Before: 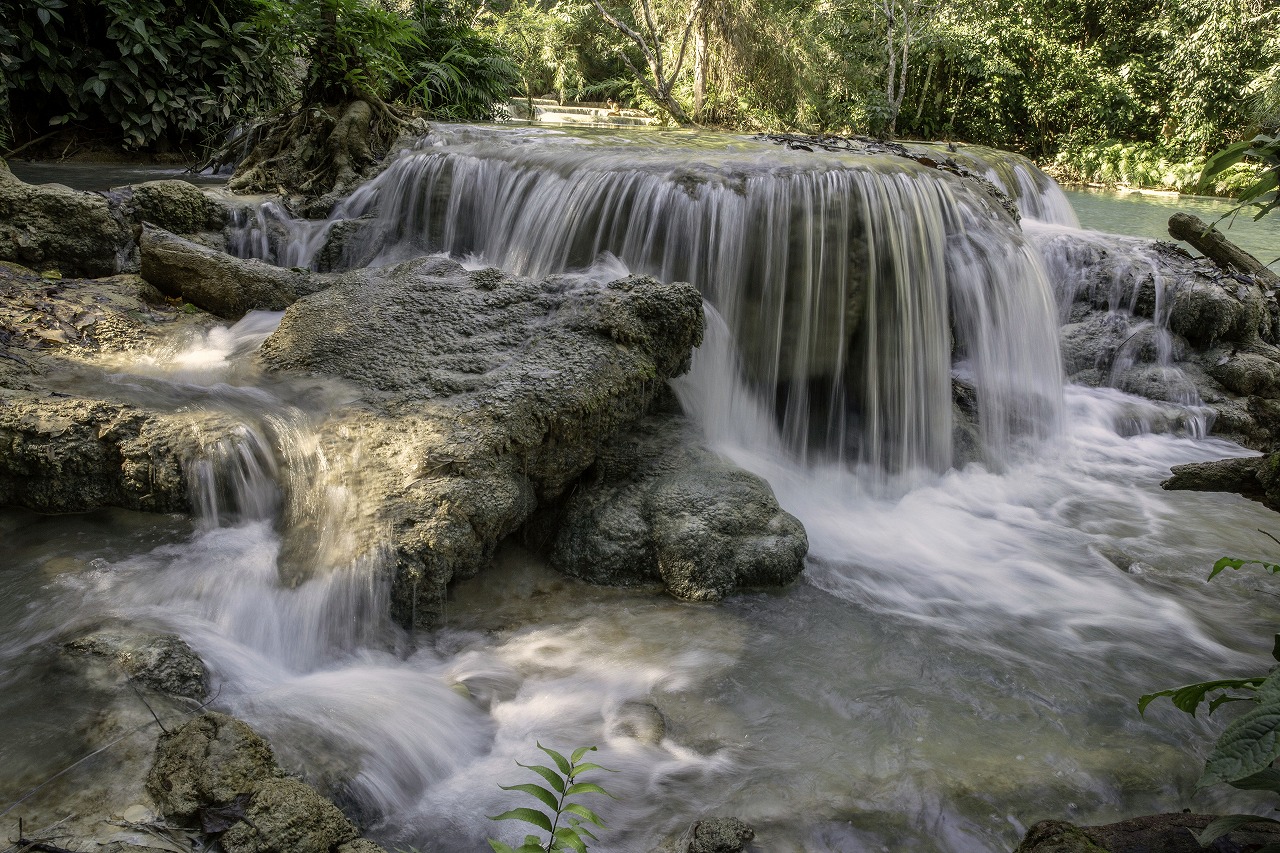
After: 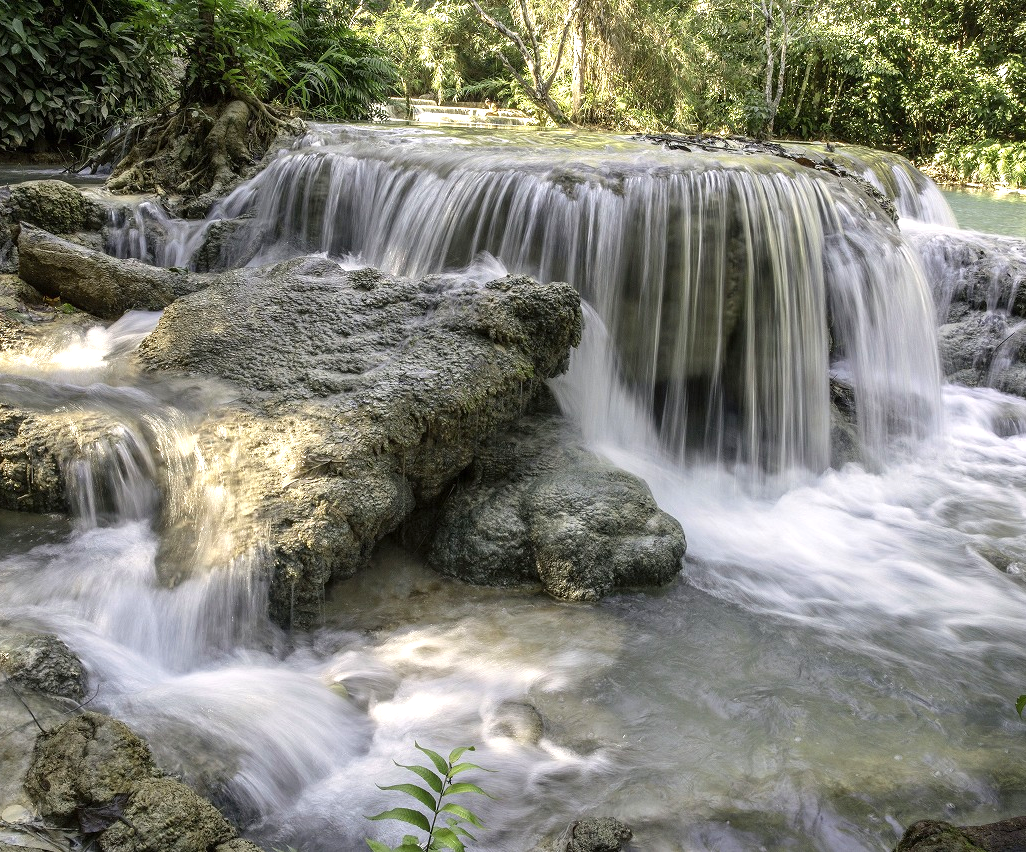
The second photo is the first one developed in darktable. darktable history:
exposure: black level correction 0, exposure 0.7 EV, compensate exposure bias true, compensate highlight preservation false
crop and rotate: left 9.597%, right 10.195%
